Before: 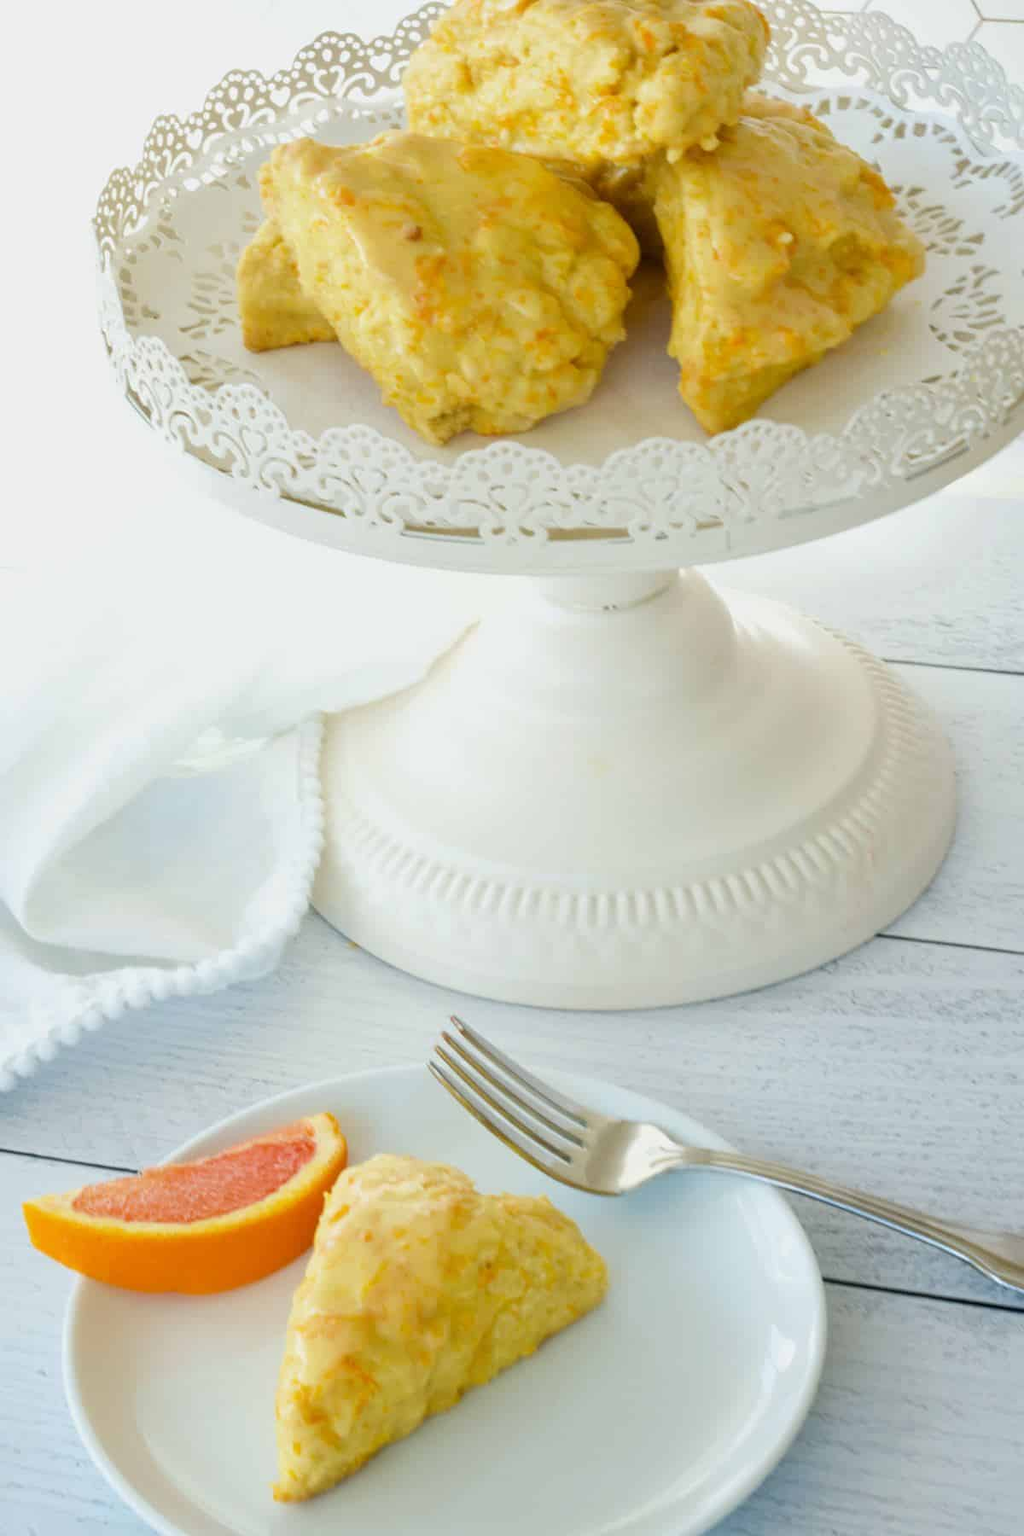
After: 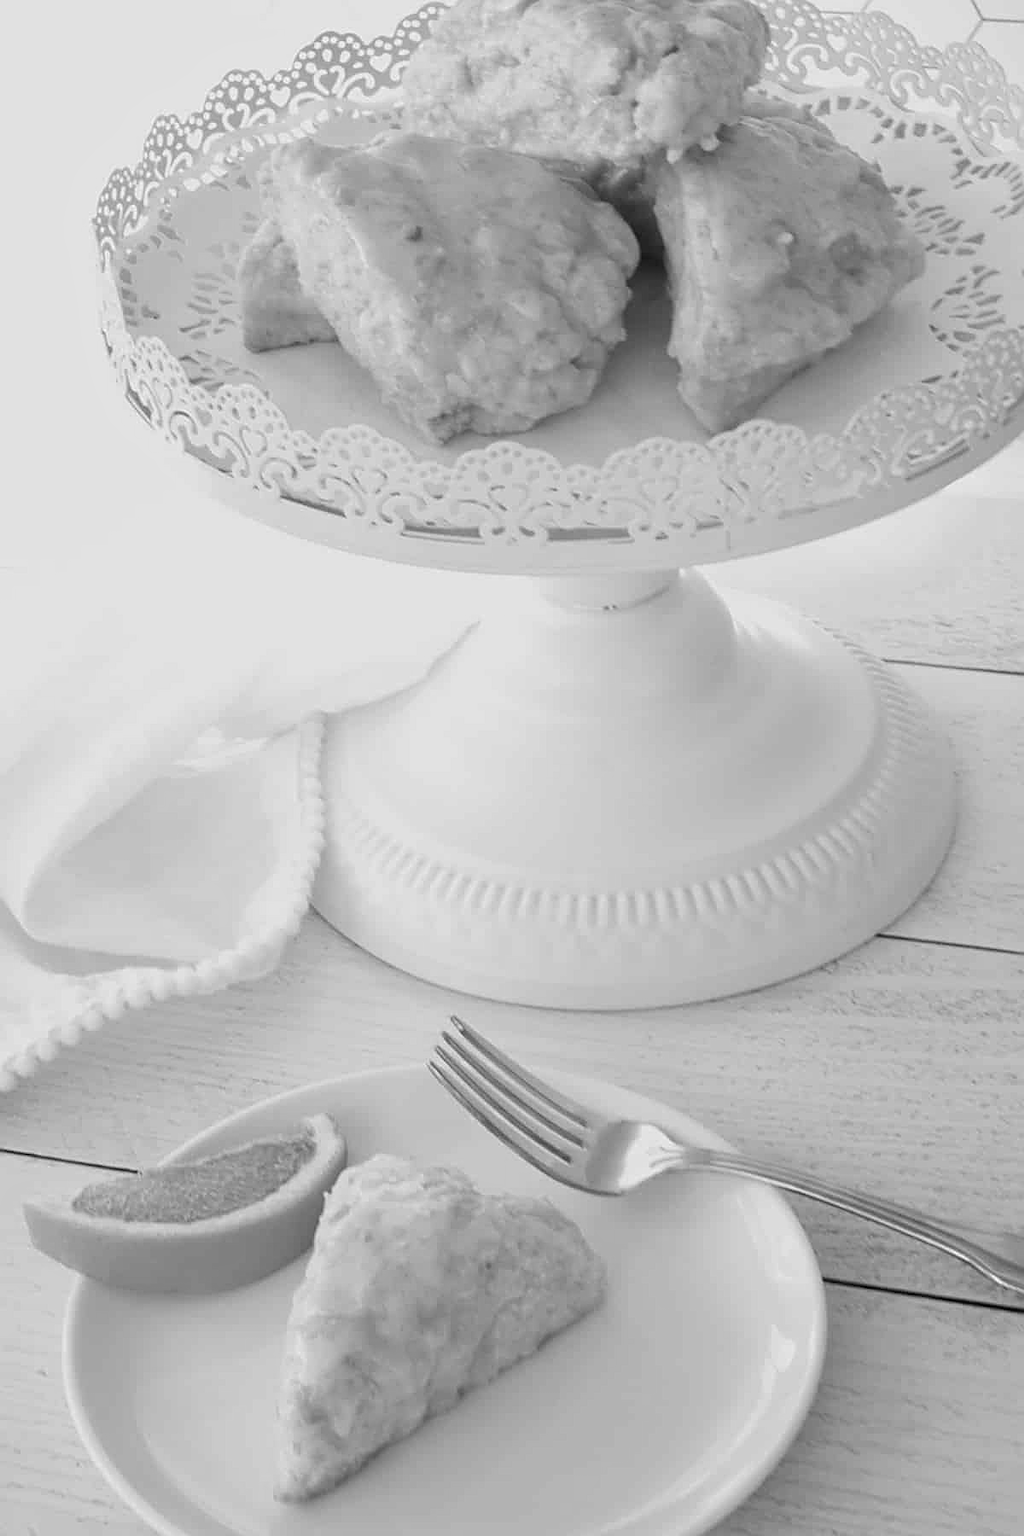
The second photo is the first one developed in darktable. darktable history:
color calibration: illuminant custom, x 0.373, y 0.388, temperature 4269.97 K
monochrome: on, module defaults
contrast brightness saturation: contrast -0.08, brightness -0.04, saturation -0.11
sharpen: on, module defaults
